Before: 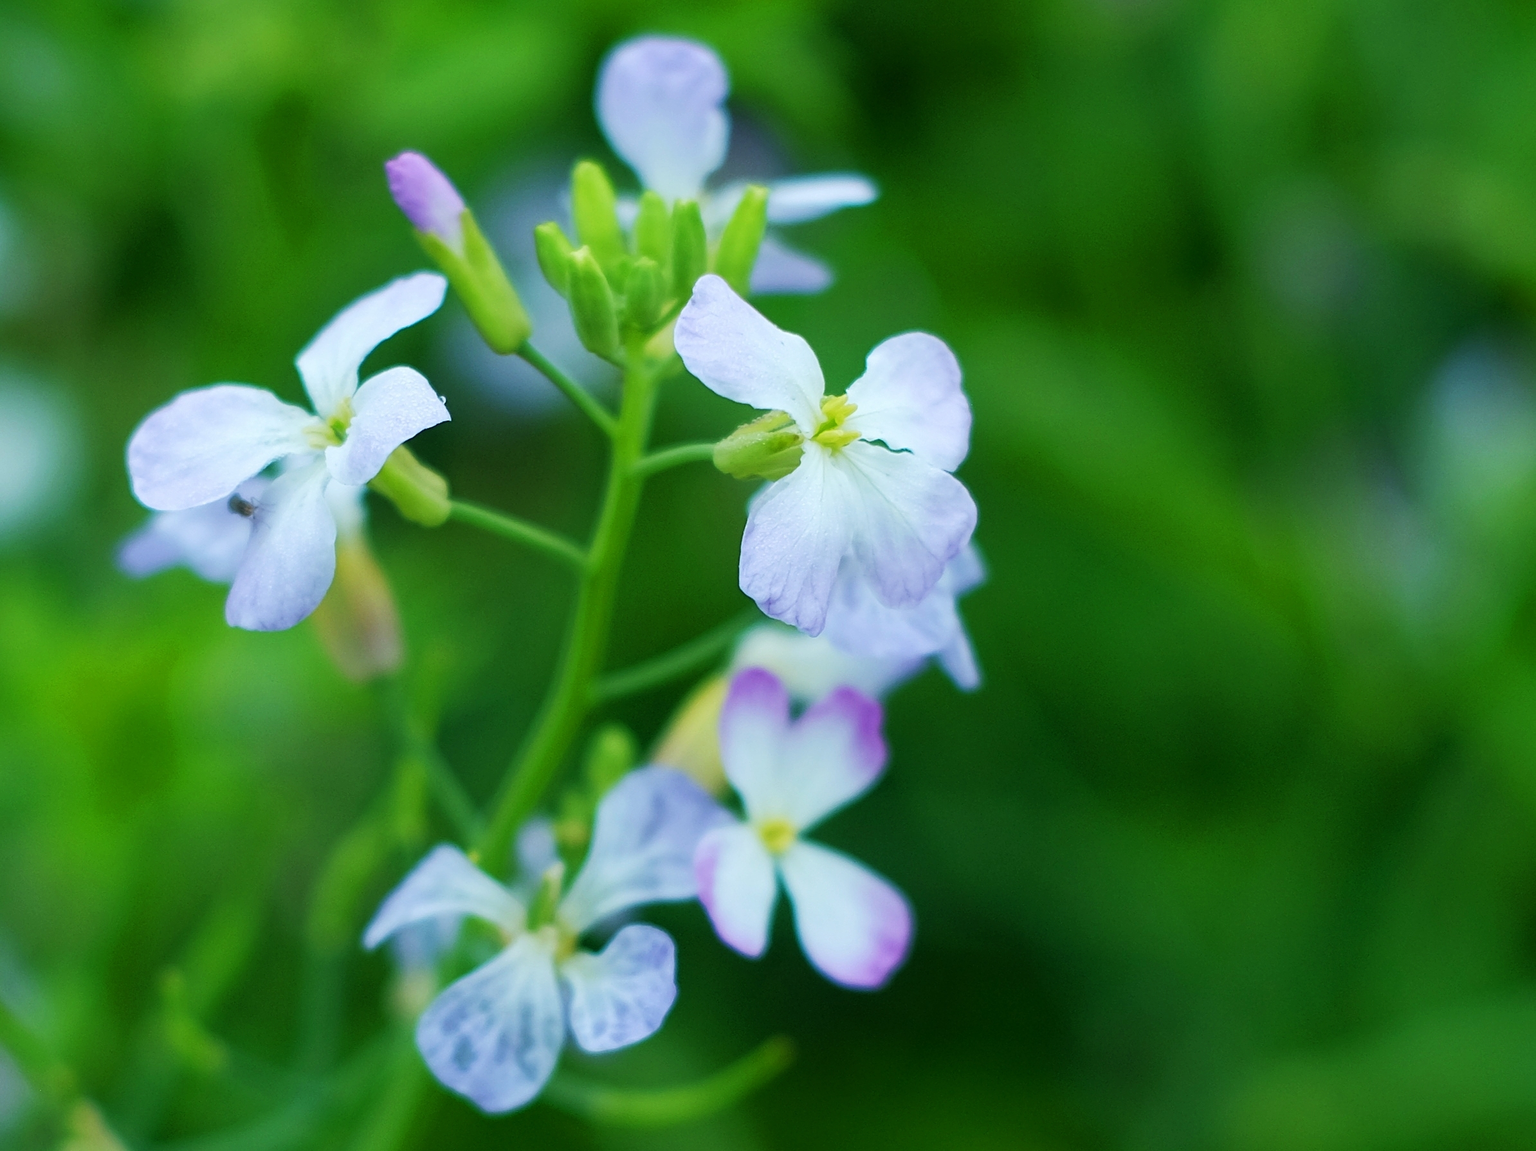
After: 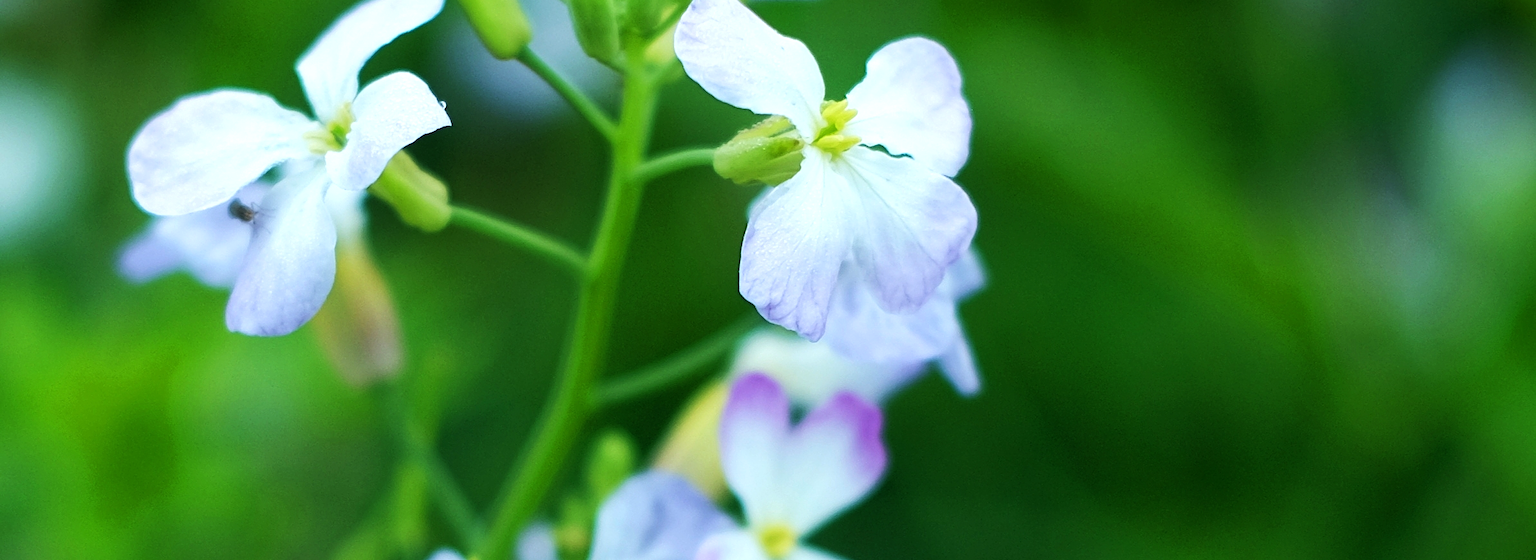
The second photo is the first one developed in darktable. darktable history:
crop and rotate: top 25.722%, bottom 25.615%
tone equalizer: -8 EV -0.413 EV, -7 EV -0.411 EV, -6 EV -0.301 EV, -5 EV -0.244 EV, -3 EV 0.192 EV, -2 EV 0.309 EV, -1 EV 0.383 EV, +0 EV 0.424 EV, edges refinement/feathering 500, mask exposure compensation -1.57 EV, preserve details no
